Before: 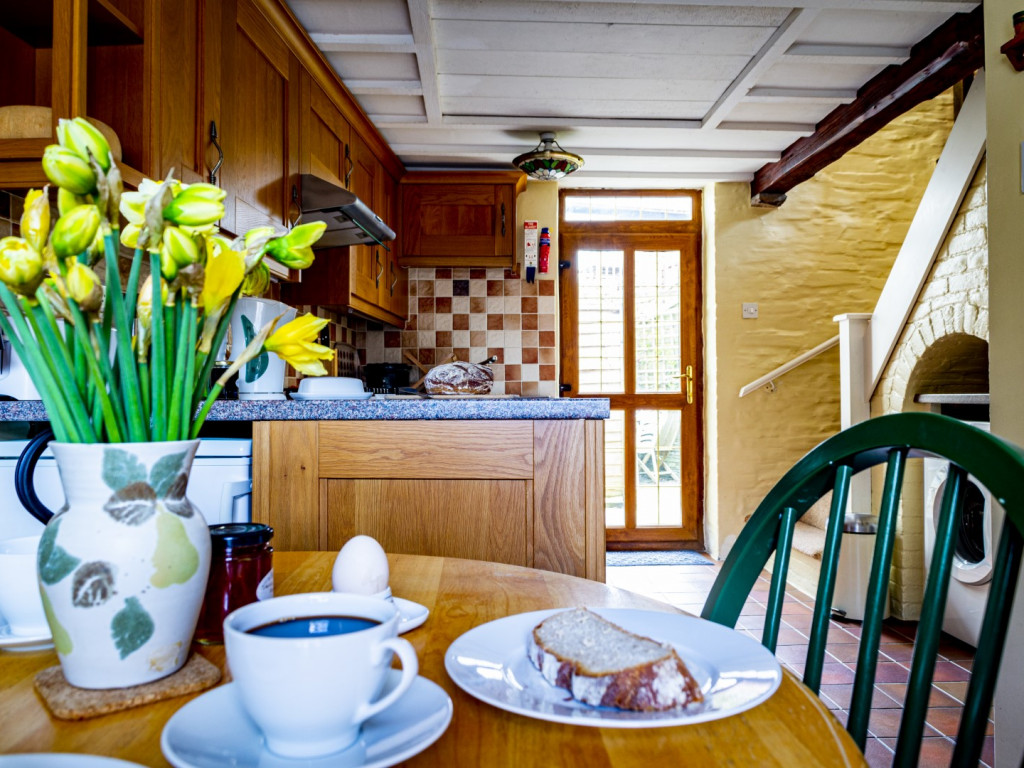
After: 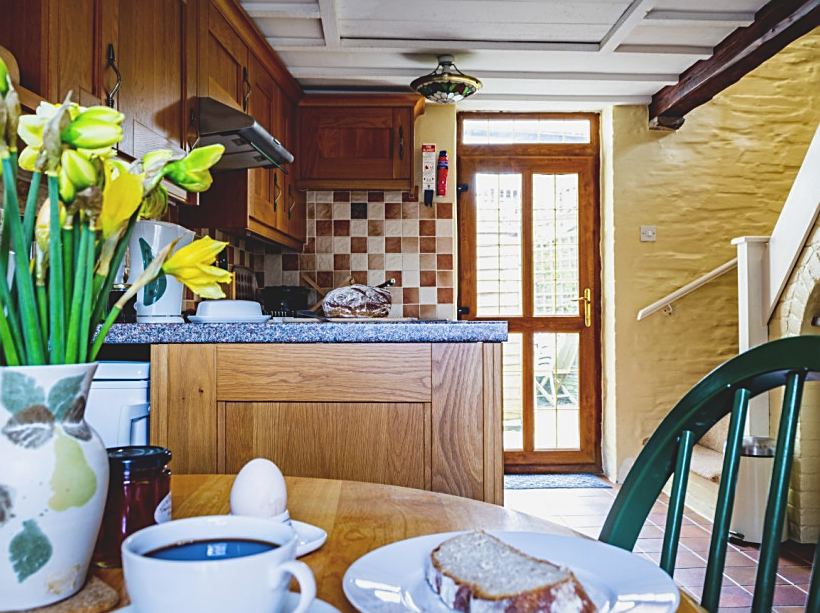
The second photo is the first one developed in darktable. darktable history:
sharpen: on, module defaults
crop and rotate: left 9.971%, top 10.066%, right 9.898%, bottom 10.114%
exposure: black level correction -0.015, exposure -0.138 EV, compensate highlight preservation false
